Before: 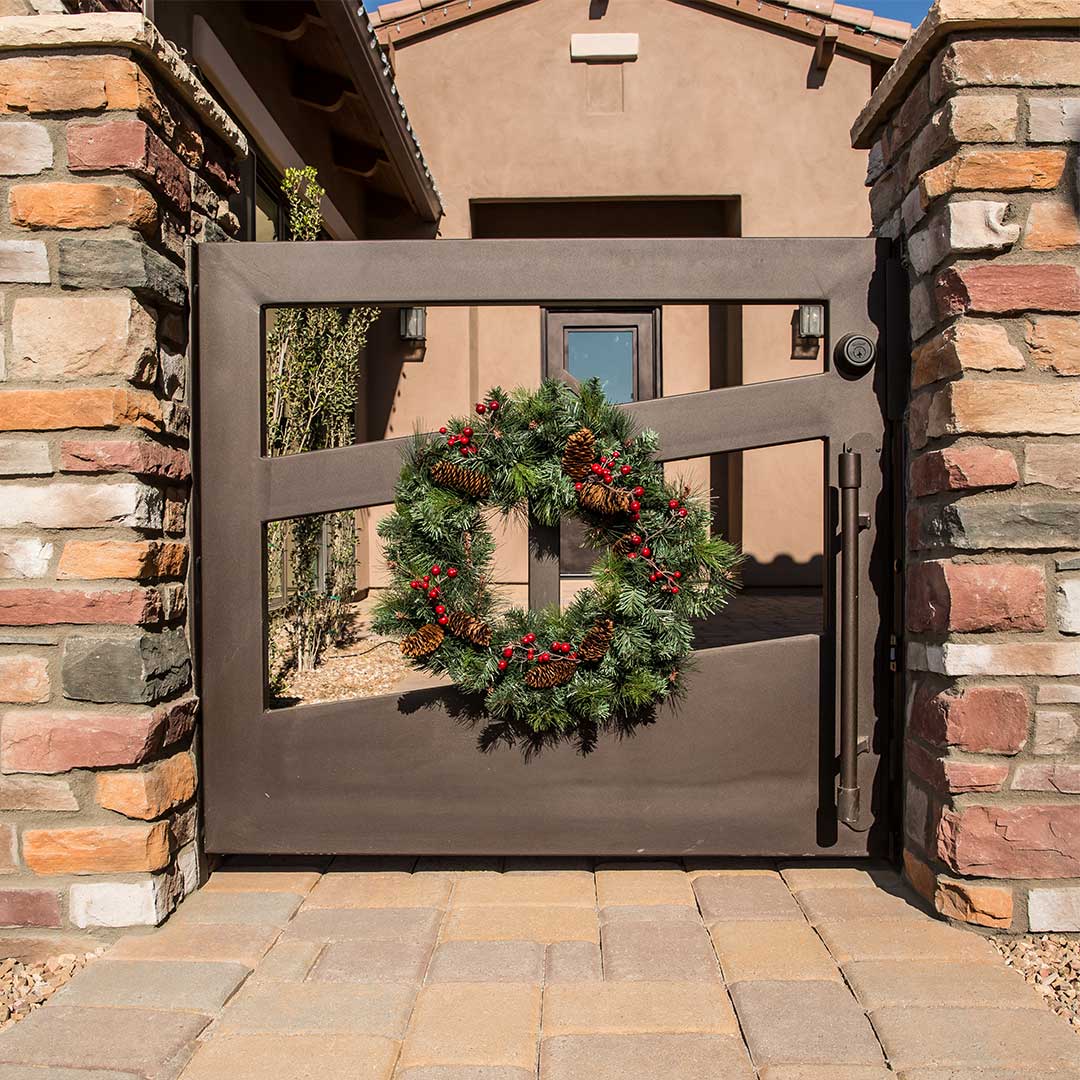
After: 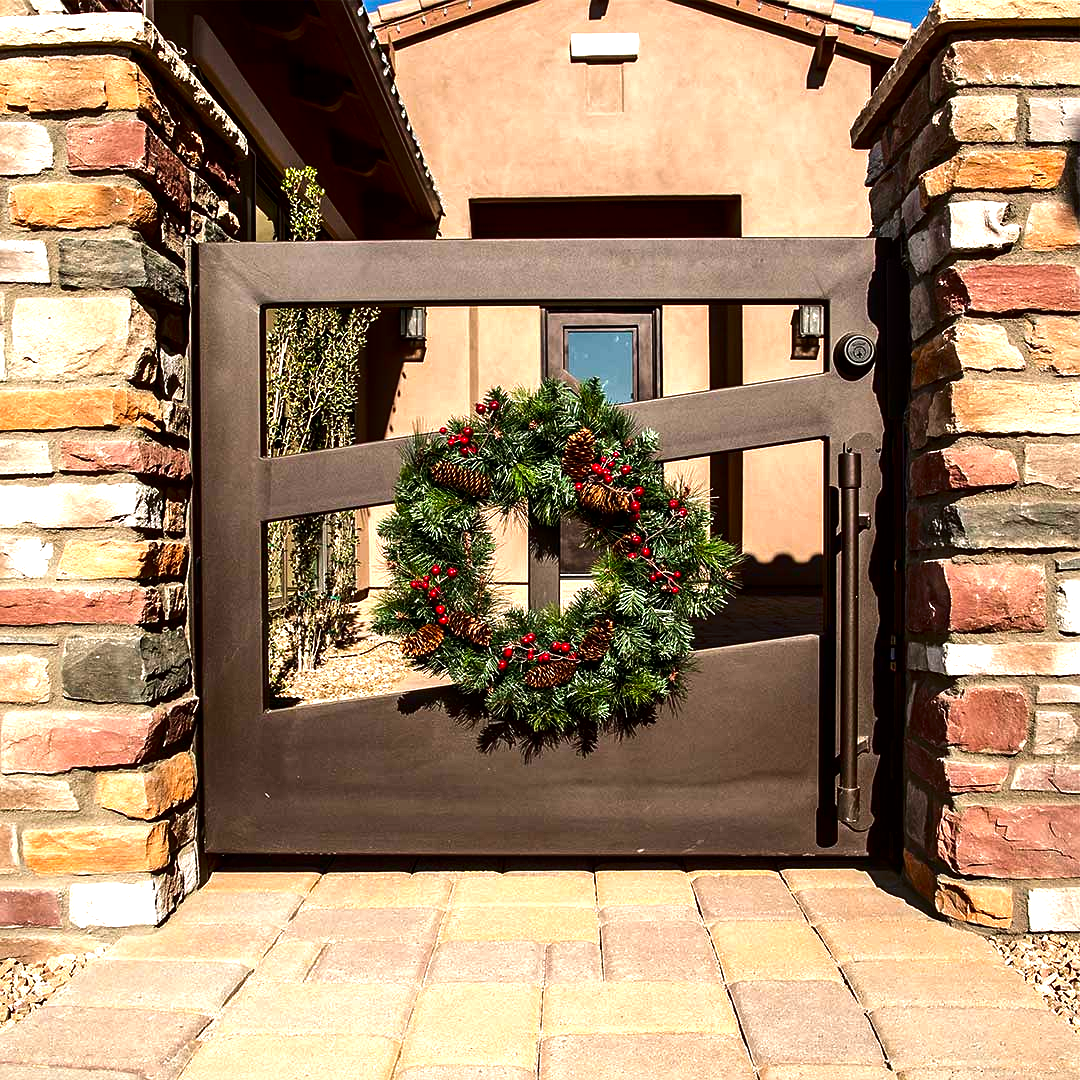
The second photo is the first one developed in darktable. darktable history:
contrast brightness saturation: brightness -0.25, saturation 0.205
tone equalizer: -8 EV -0.439 EV, -7 EV -0.398 EV, -6 EV -0.341 EV, -5 EV -0.255 EV, -3 EV 0.256 EV, -2 EV 0.336 EV, -1 EV 0.383 EV, +0 EV 0.434 EV, edges refinement/feathering 500, mask exposure compensation -1.57 EV, preserve details no
sharpen: radius 1.235, amount 0.301, threshold 0.095
exposure: black level correction 0.001, exposure 0.498 EV, compensate highlight preservation false
